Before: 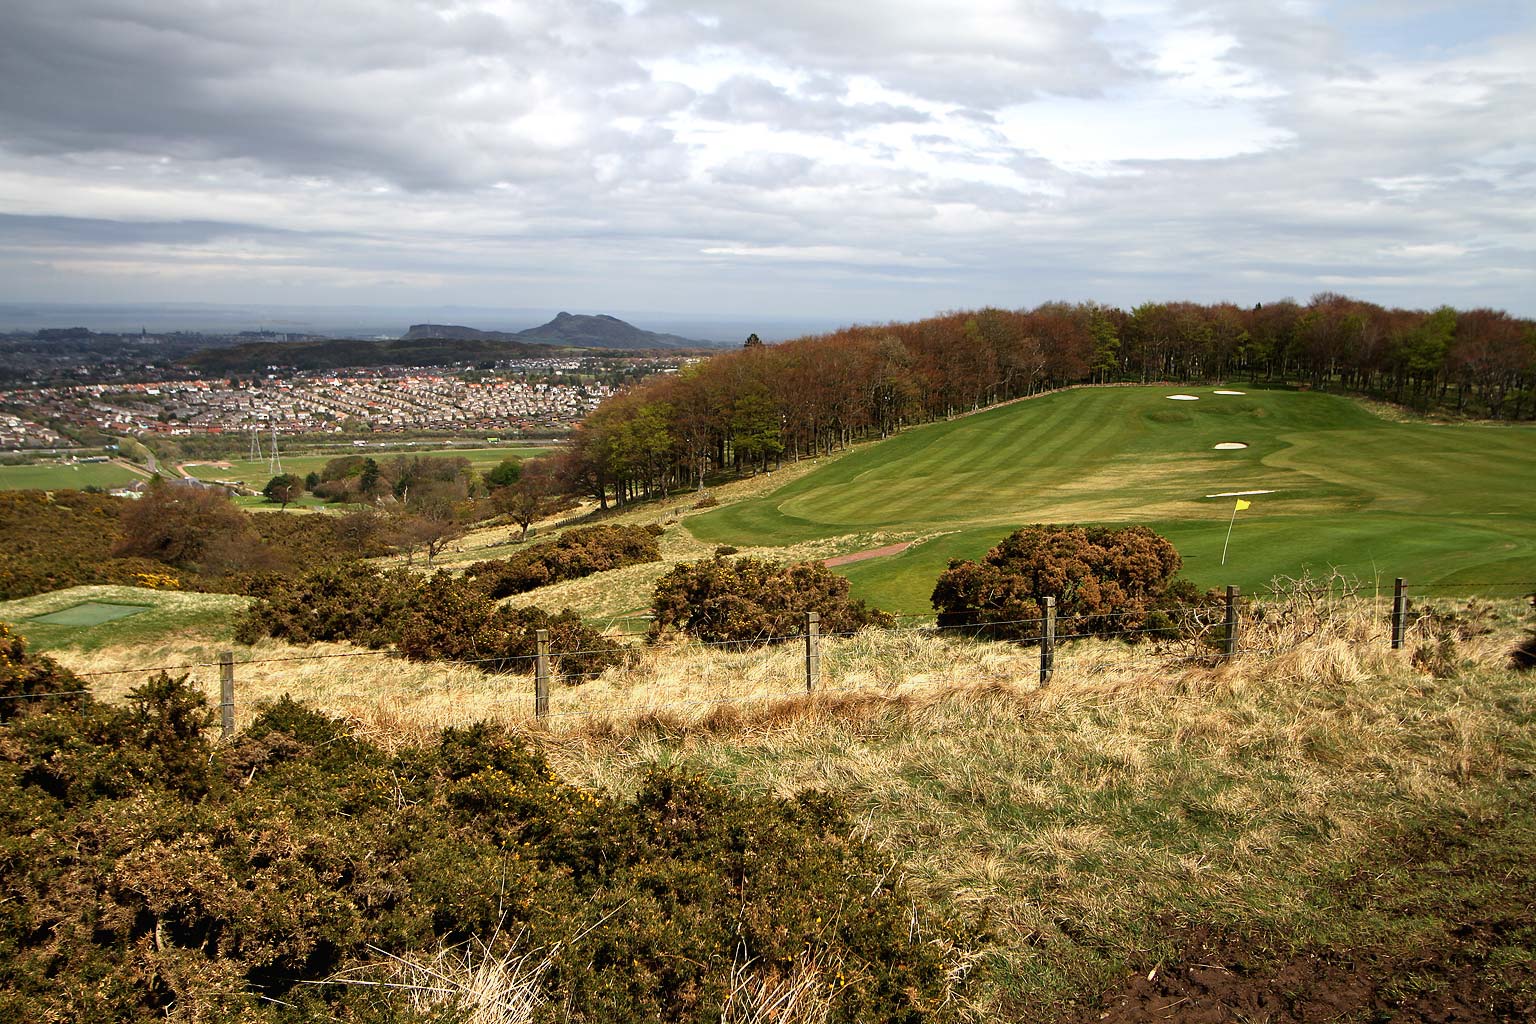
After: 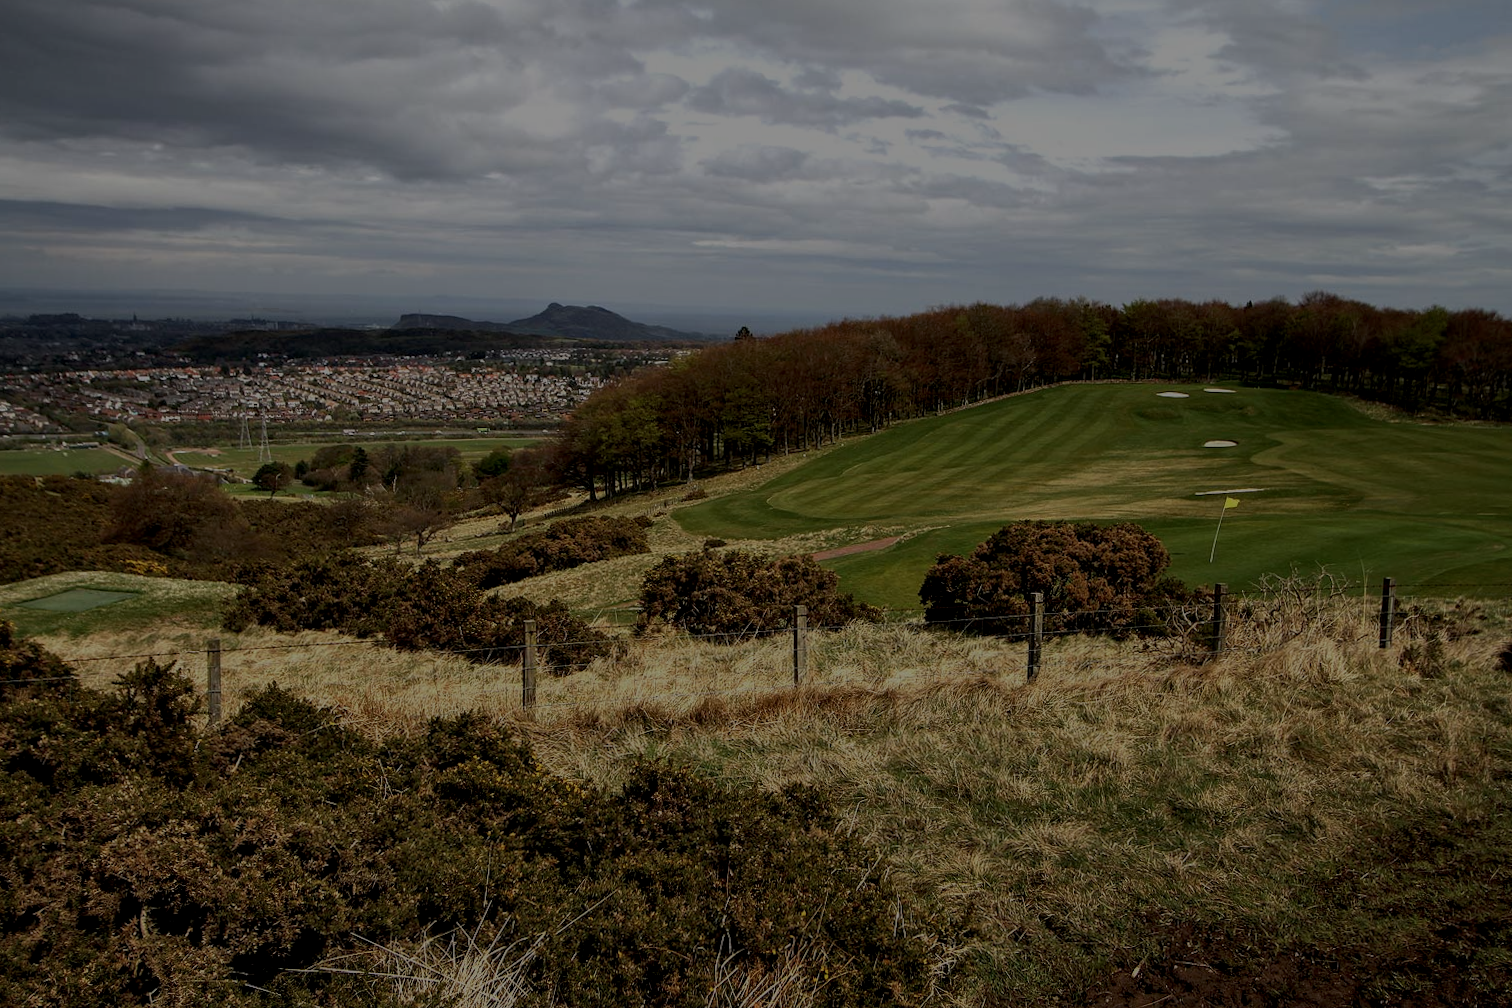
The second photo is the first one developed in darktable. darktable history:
exposure: exposure -1.992 EV, compensate highlight preservation false
crop and rotate: angle -0.598°
local contrast: on, module defaults
